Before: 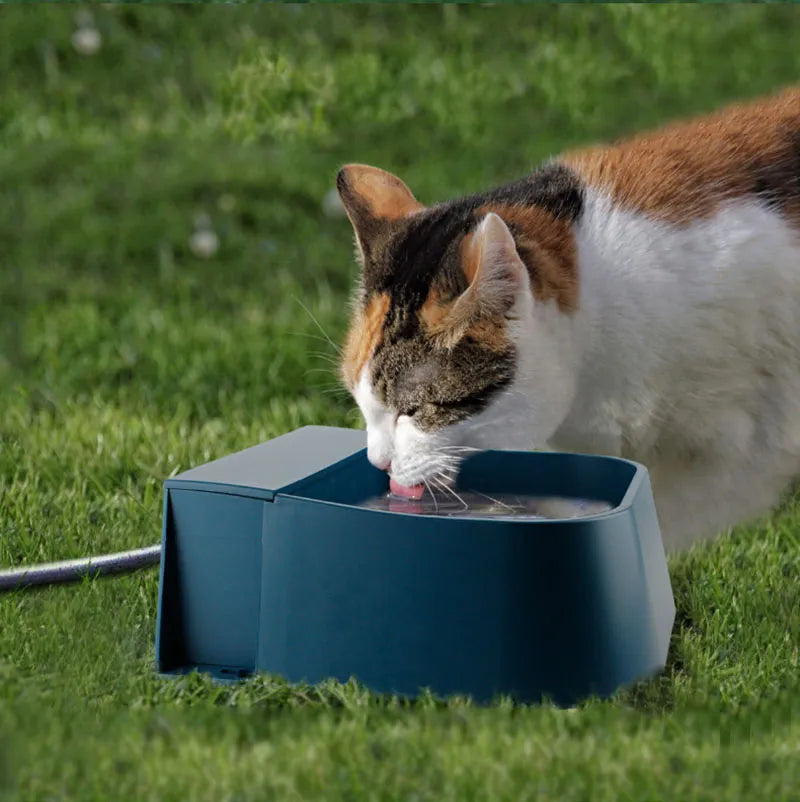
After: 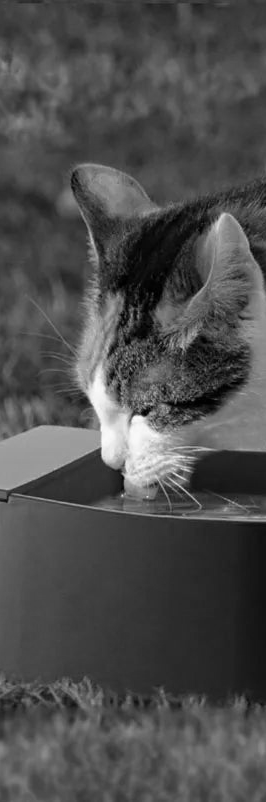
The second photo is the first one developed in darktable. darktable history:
color calibration: output gray [0.21, 0.42, 0.37, 0], gray › normalize channels true, illuminant same as pipeline (D50), adaptation XYZ, x 0.346, y 0.359, gamut compression 0
shadows and highlights: shadows 0, highlights 40
crop: left 33.36%, right 33.36%
